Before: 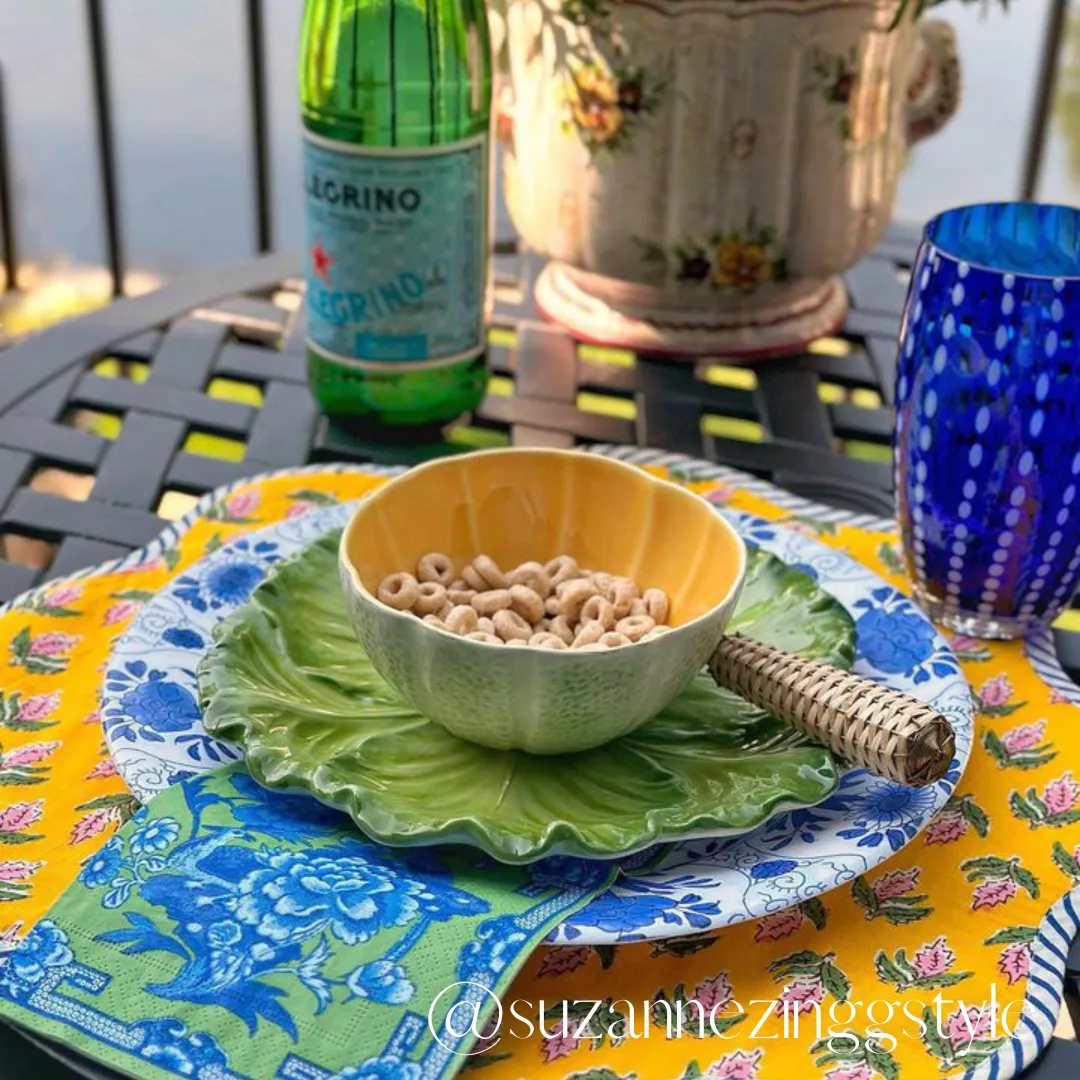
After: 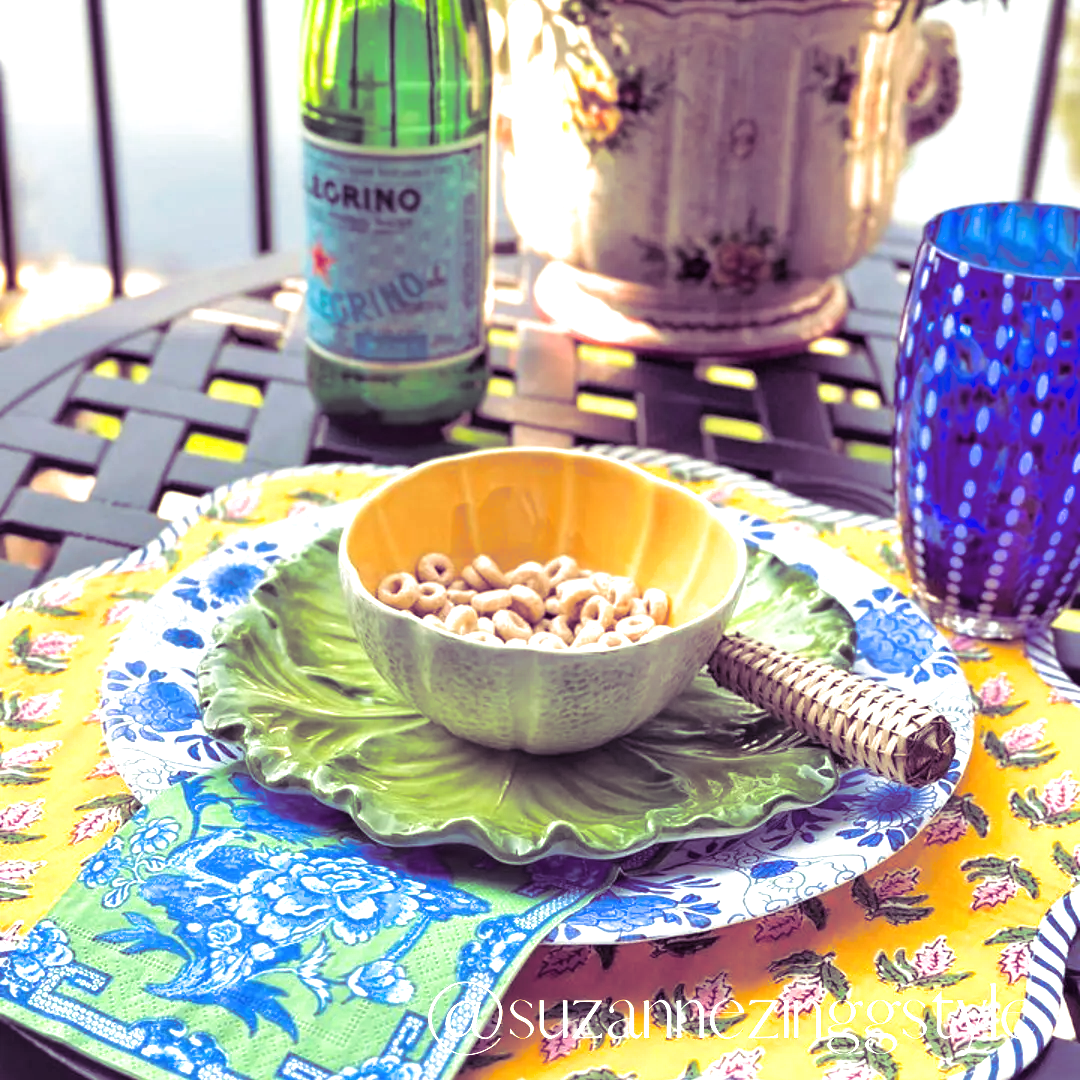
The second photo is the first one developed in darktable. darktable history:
exposure: black level correction 0, exposure 1 EV, compensate exposure bias true, compensate highlight preservation false
split-toning: shadows › hue 277.2°, shadows › saturation 0.74
